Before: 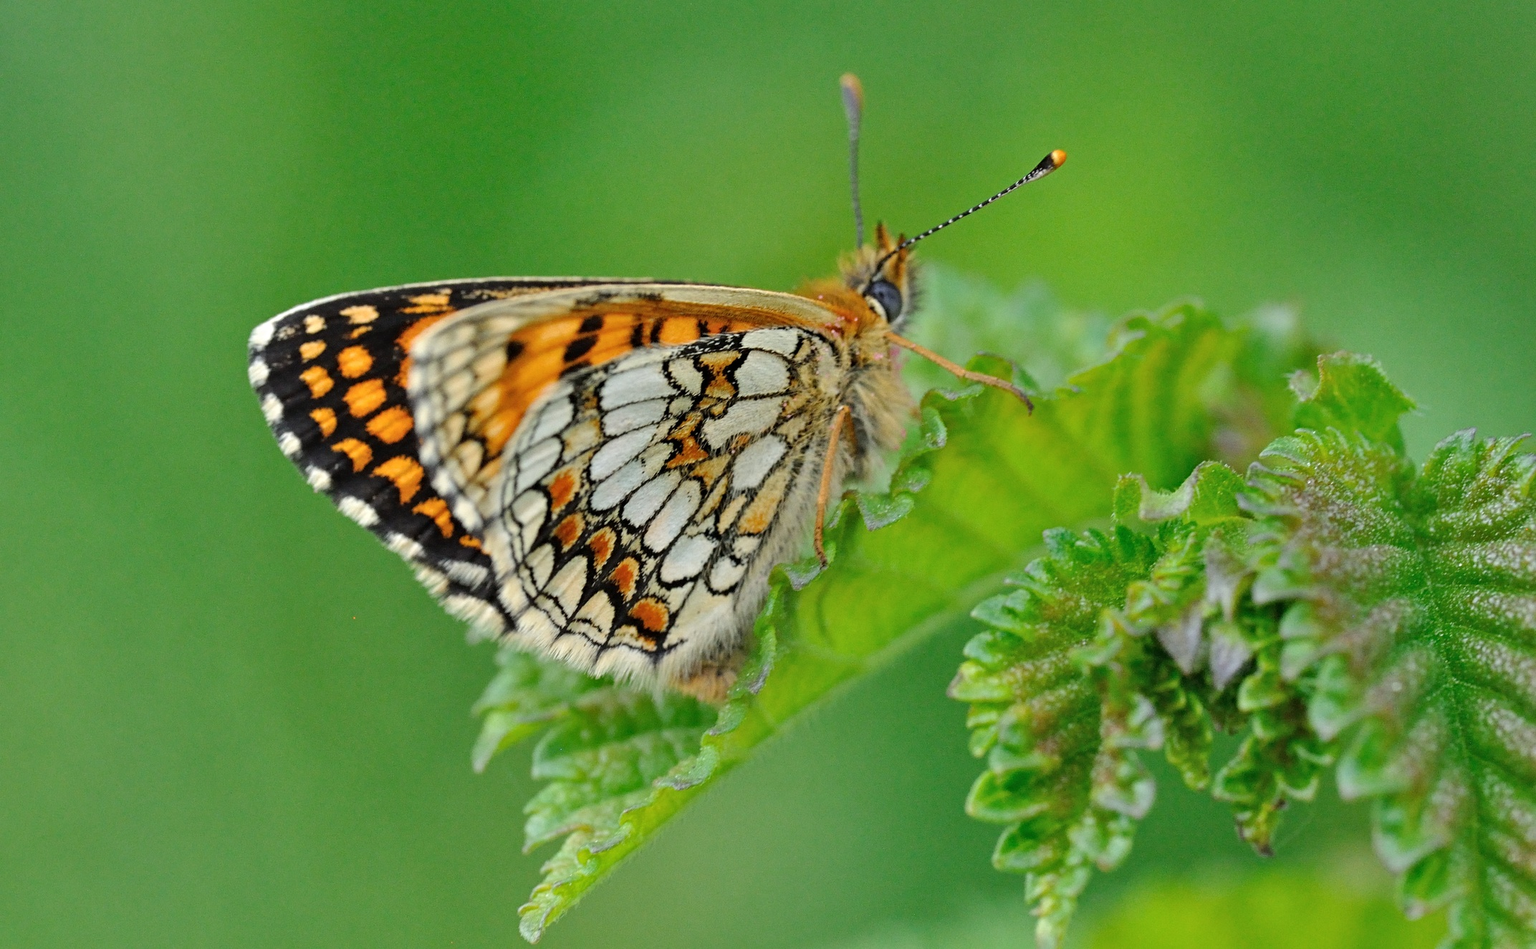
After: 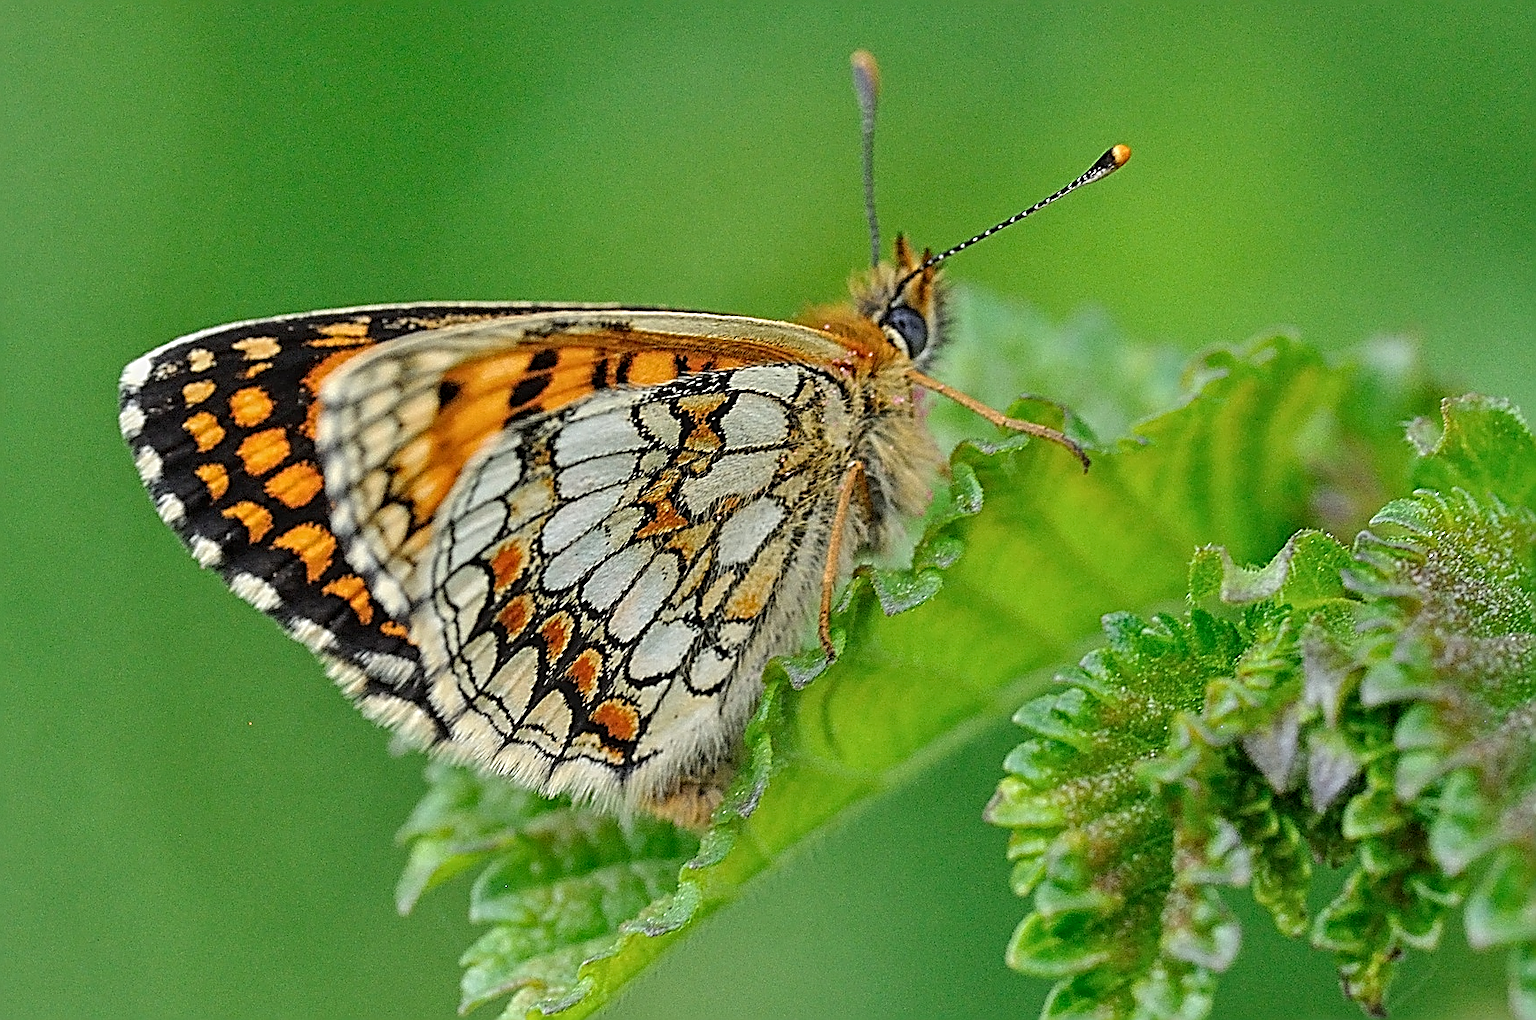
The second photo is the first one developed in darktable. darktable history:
local contrast: on, module defaults
sharpen: amount 2
crop: left 9.929%, top 3.475%, right 9.188%, bottom 9.529%
